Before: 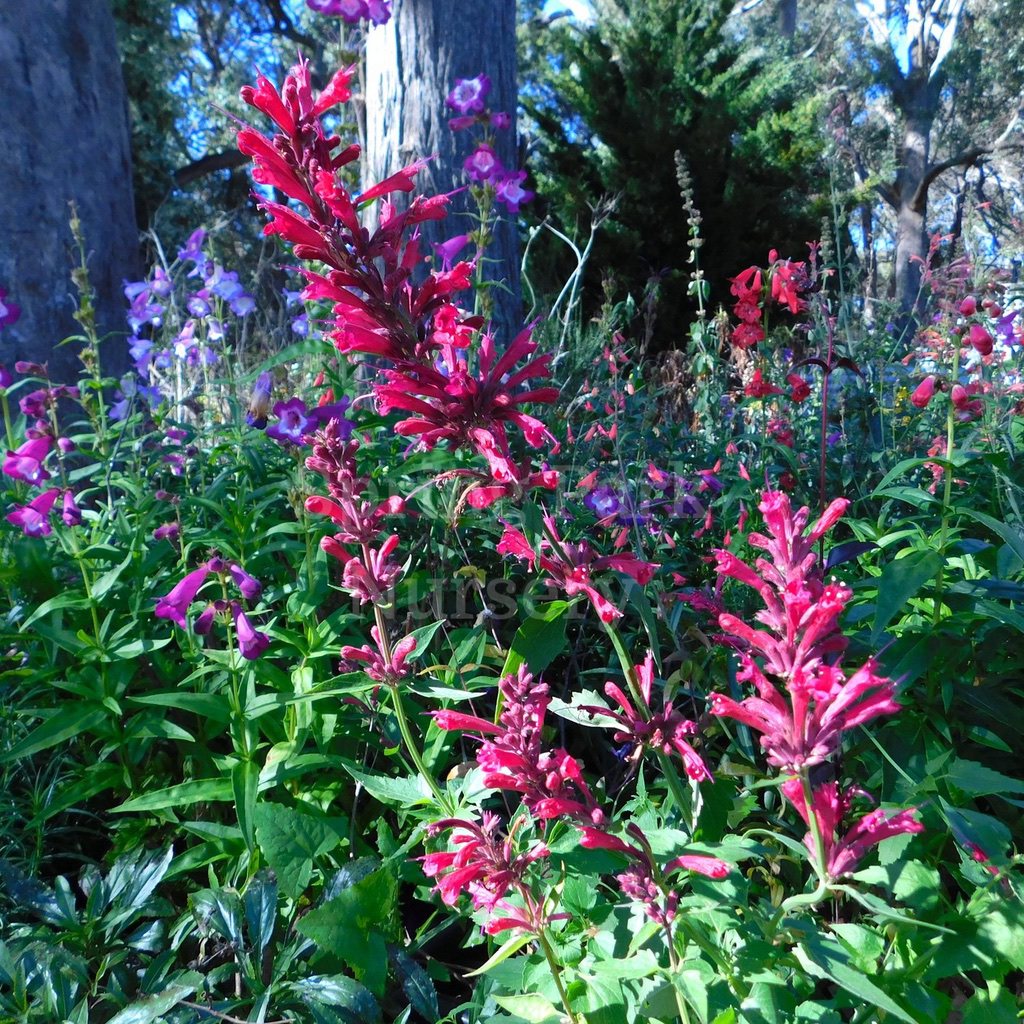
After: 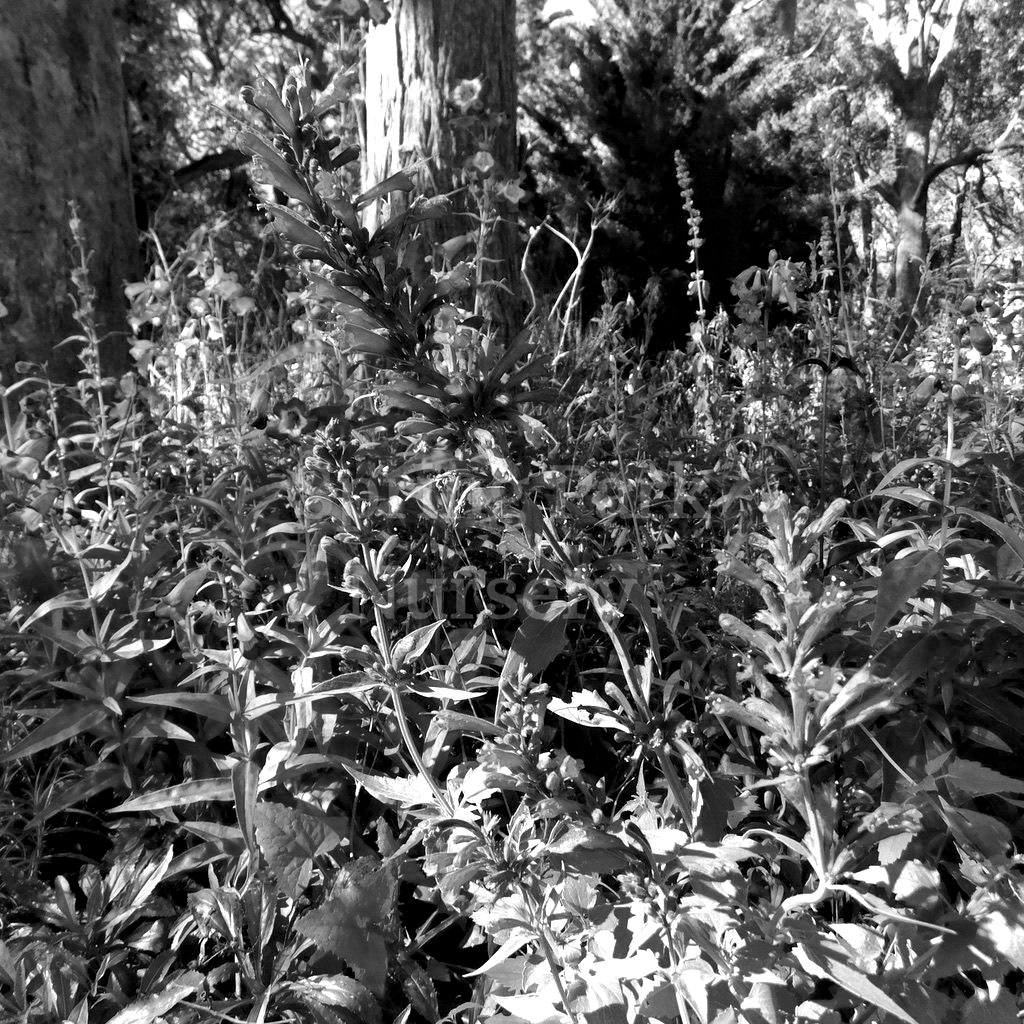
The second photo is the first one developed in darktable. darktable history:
monochrome: on, module defaults
local contrast: mode bilateral grid, contrast 30, coarseness 25, midtone range 0.2
color balance rgb: highlights gain › chroma 2.94%, highlights gain › hue 60.57°, global offset › chroma 0.25%, global offset › hue 256.52°, perceptual saturation grading › global saturation 20%, perceptual saturation grading › highlights -50%, perceptual saturation grading › shadows 30%, contrast 15%
exposure: exposure 0.127 EV, compensate highlight preservation false
